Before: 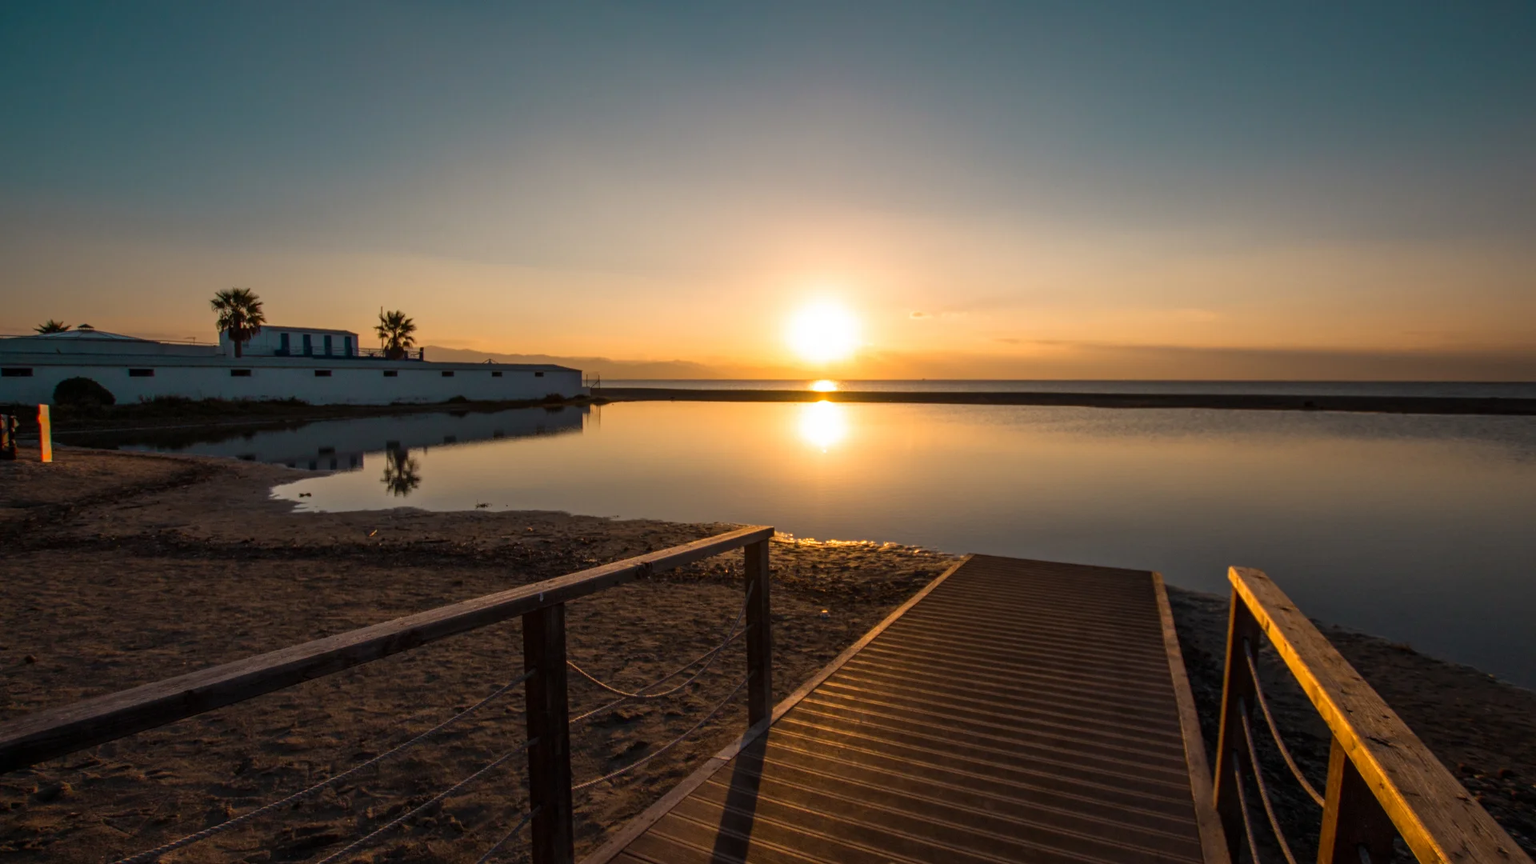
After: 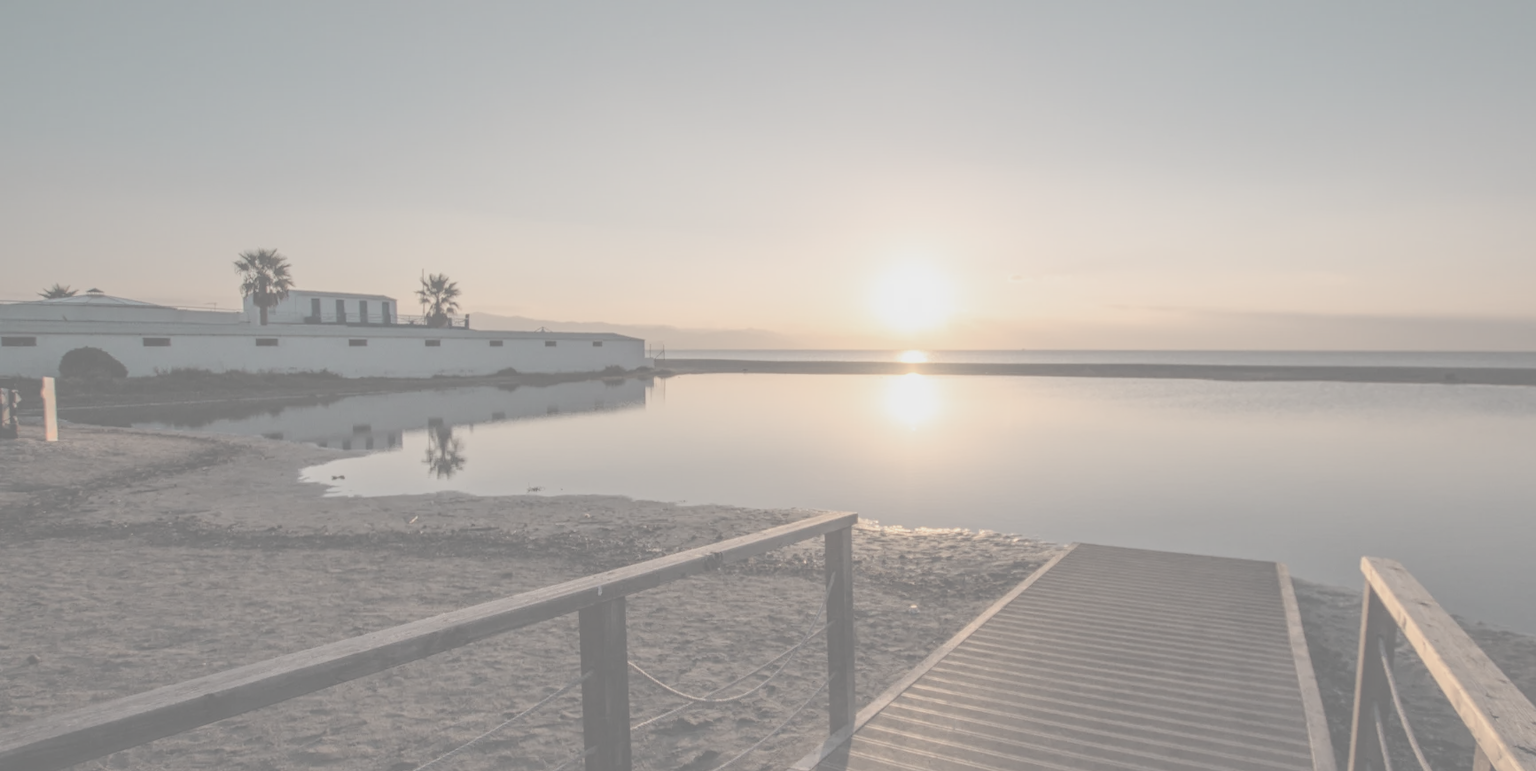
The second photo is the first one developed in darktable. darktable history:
contrast brightness saturation: contrast -0.32, brightness 0.75, saturation -0.78
crop: top 7.49%, right 9.717%, bottom 11.943%
